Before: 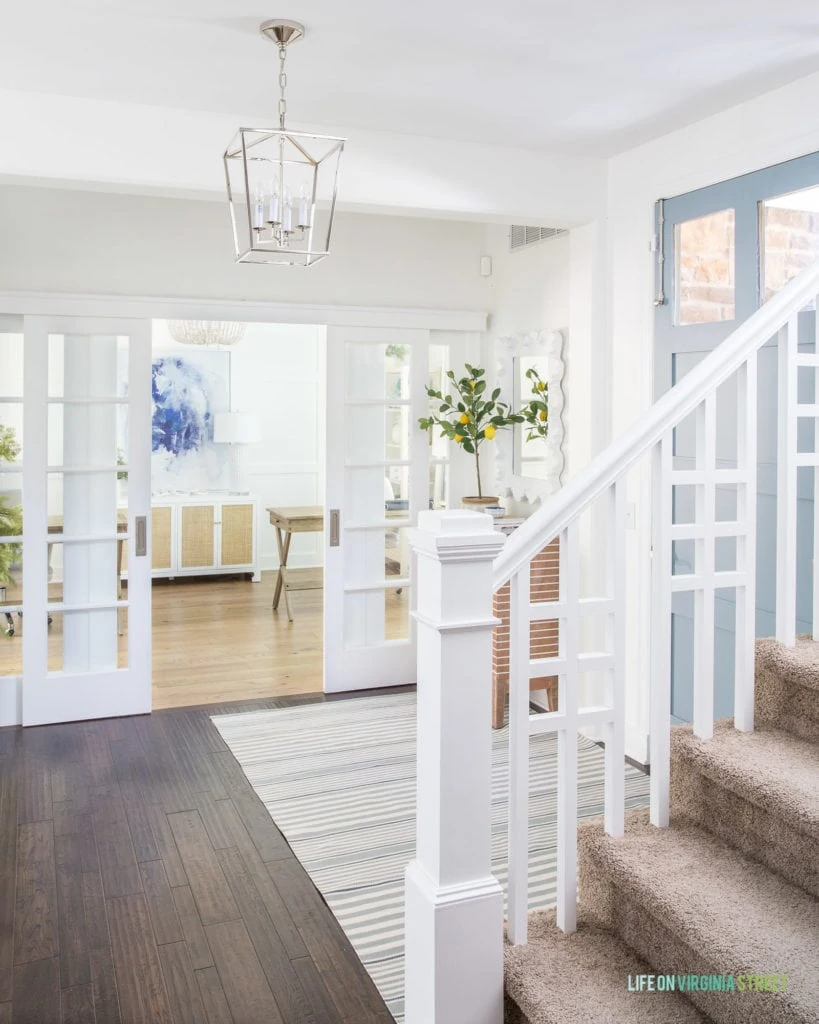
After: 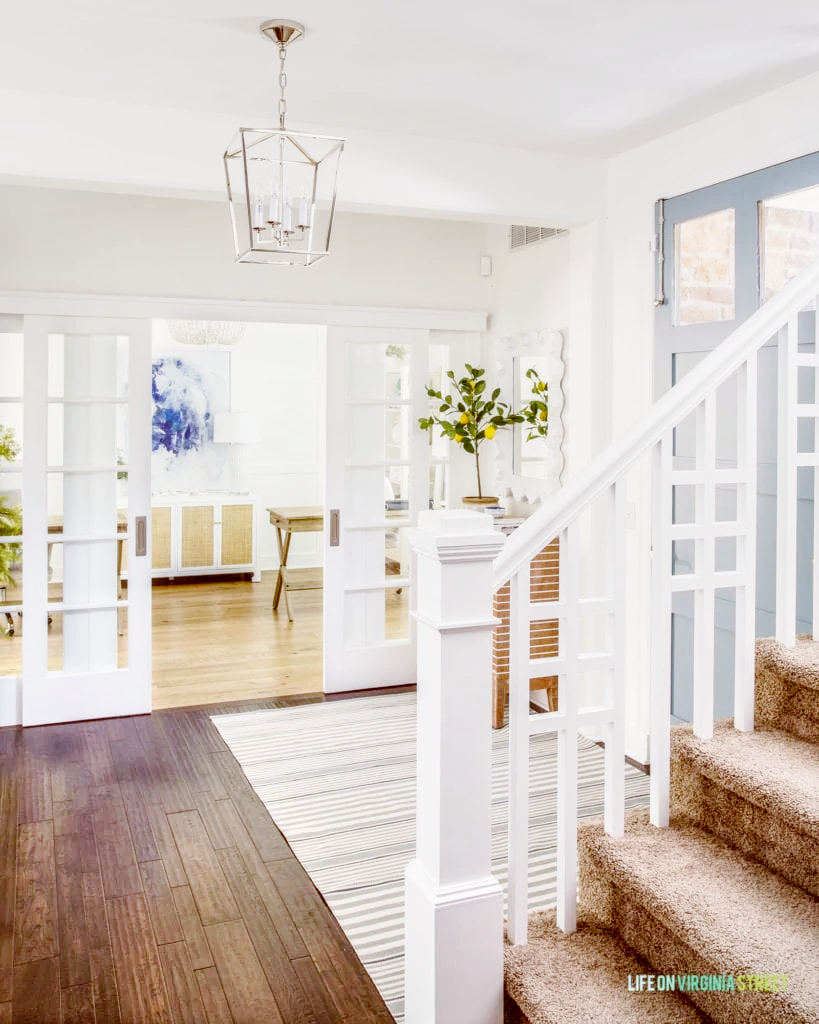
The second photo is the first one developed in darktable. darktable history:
local contrast: highlights 77%, shadows 56%, detail 173%, midtone range 0.431
color balance rgb: global offset › chroma 0.405%, global offset › hue 32.99°, perceptual saturation grading › global saturation -1.953%, perceptual saturation grading › highlights -8.256%, perceptual saturation grading › mid-tones 8.31%, perceptual saturation grading › shadows 3.633%, global vibrance 32.712%
contrast brightness saturation: contrast -0.119
base curve: curves: ch0 [(0, 0) (0.036, 0.025) (0.121, 0.166) (0.206, 0.329) (0.605, 0.79) (1, 1)], preserve colors none
